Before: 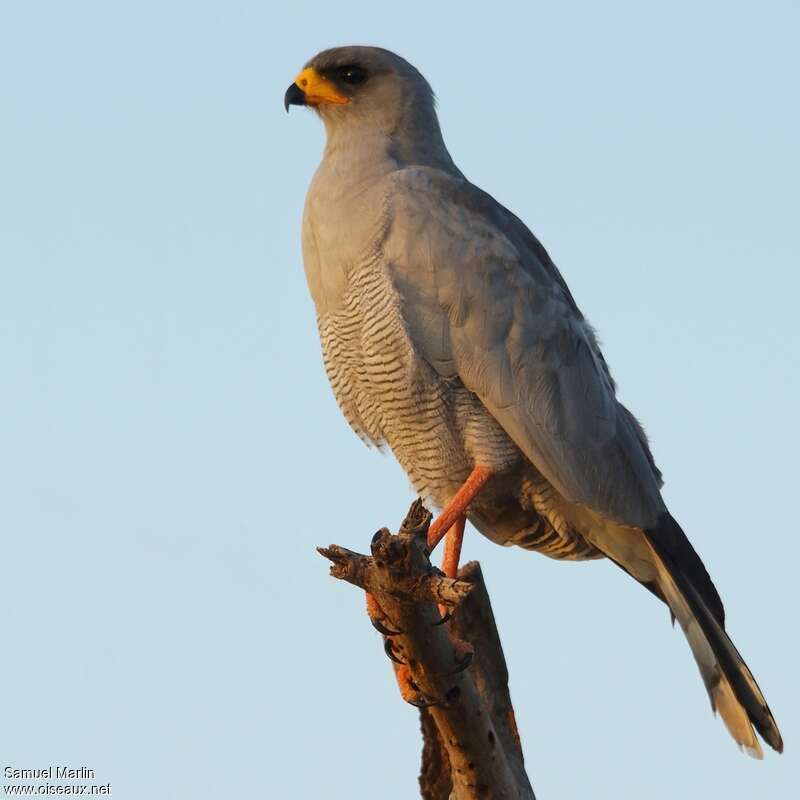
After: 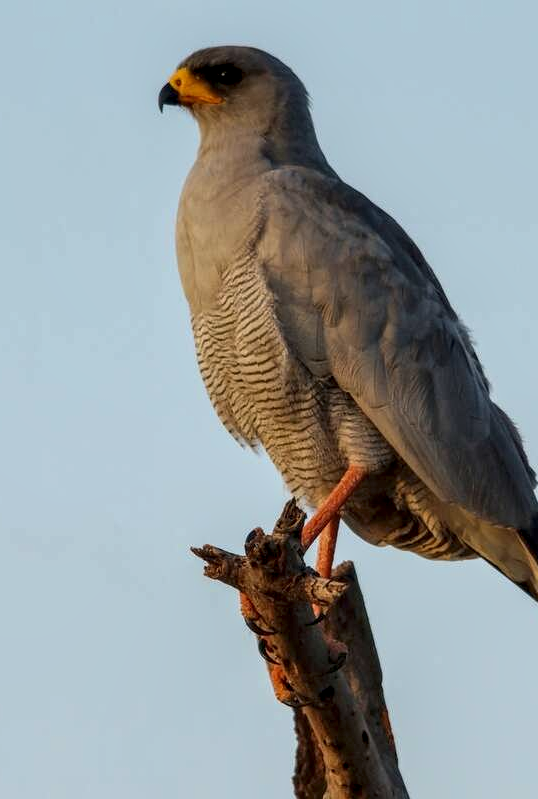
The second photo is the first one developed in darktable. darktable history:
crop and rotate: left 15.794%, right 16.888%
local contrast: detail 150%
exposure: exposure -0.253 EV, compensate highlight preservation false
